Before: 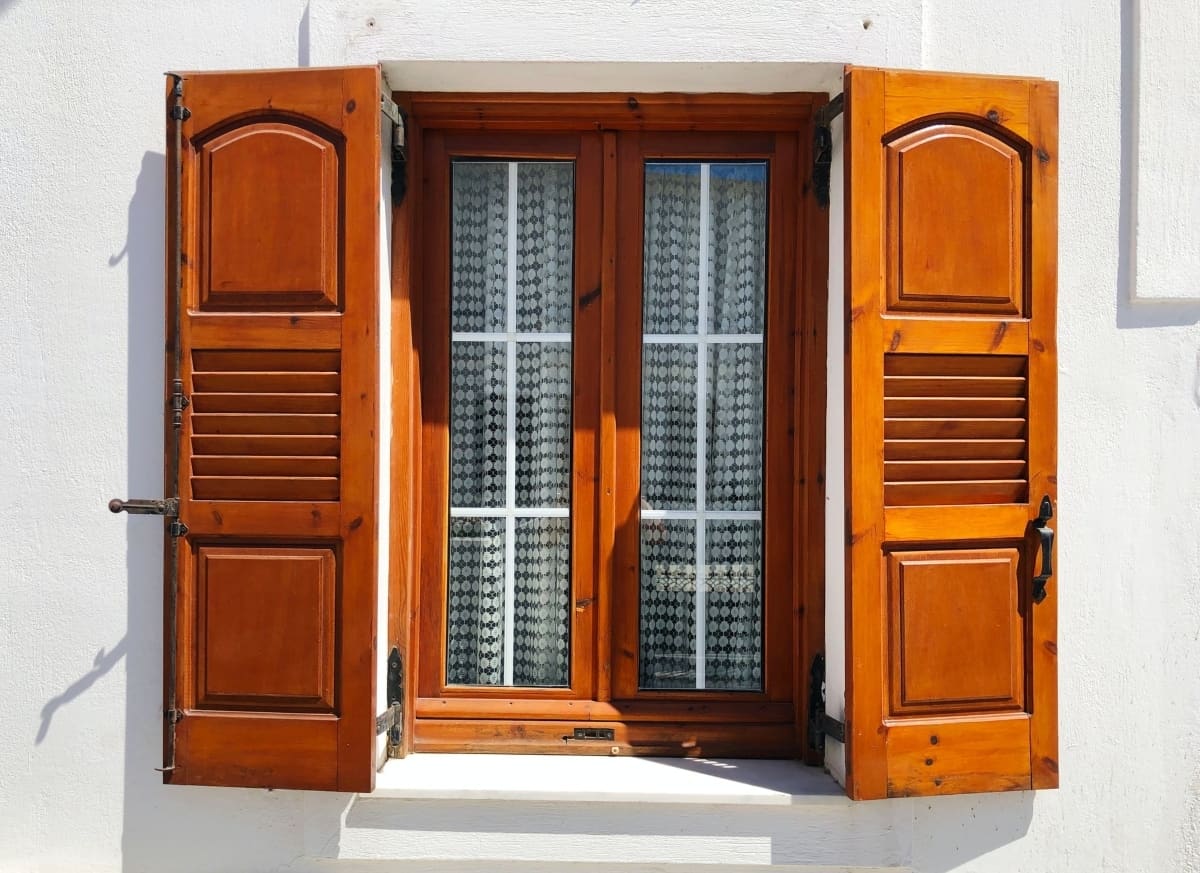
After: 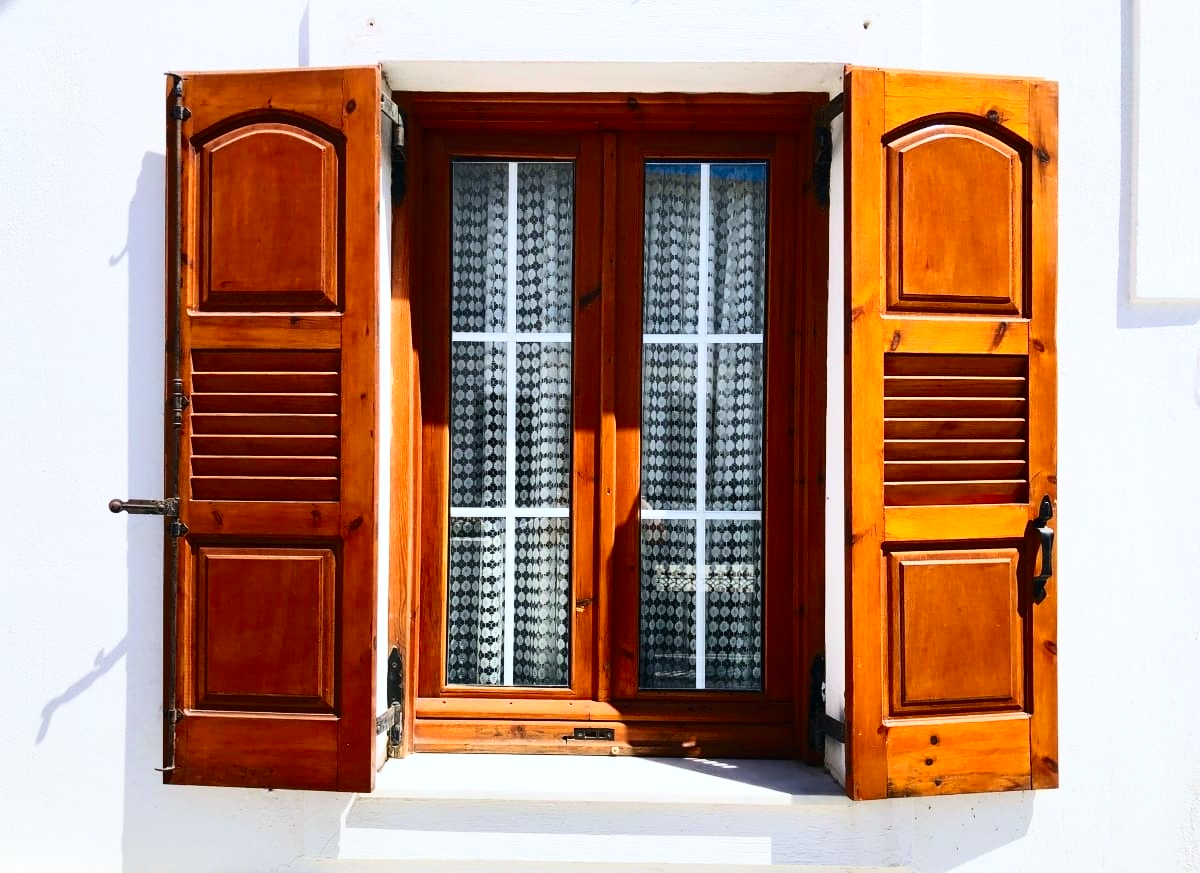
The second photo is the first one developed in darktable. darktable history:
white balance: red 0.983, blue 1.036
contrast brightness saturation: contrast 0.4, brightness 0.1, saturation 0.21
